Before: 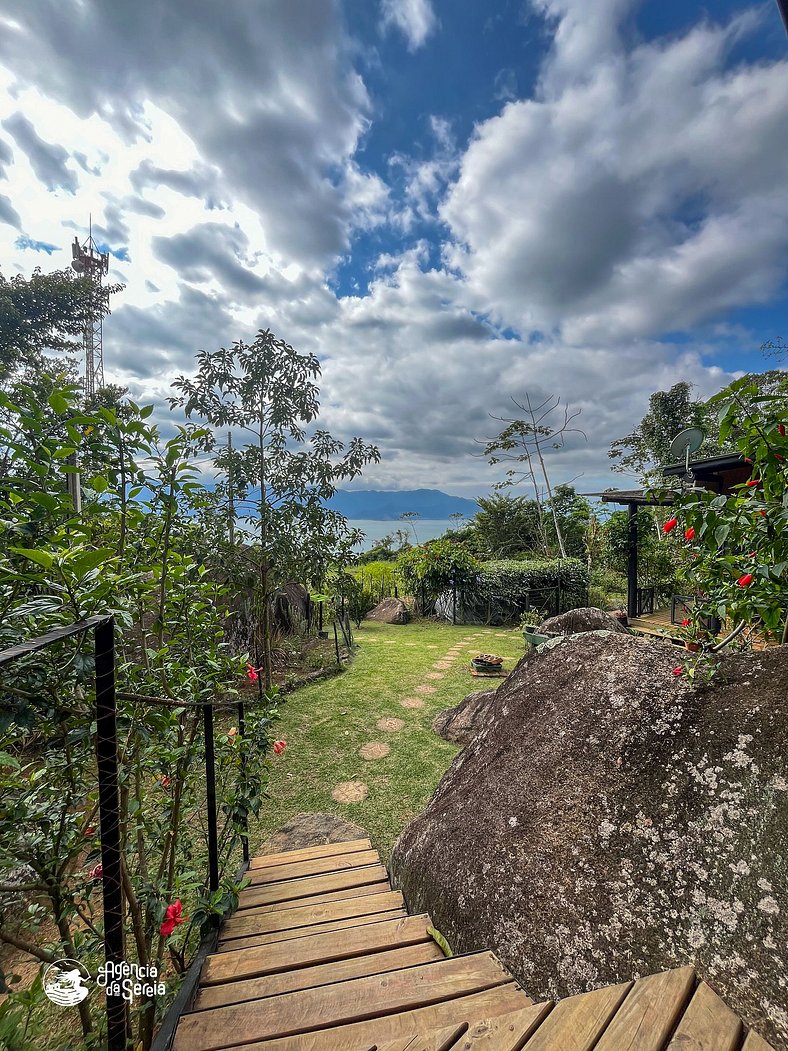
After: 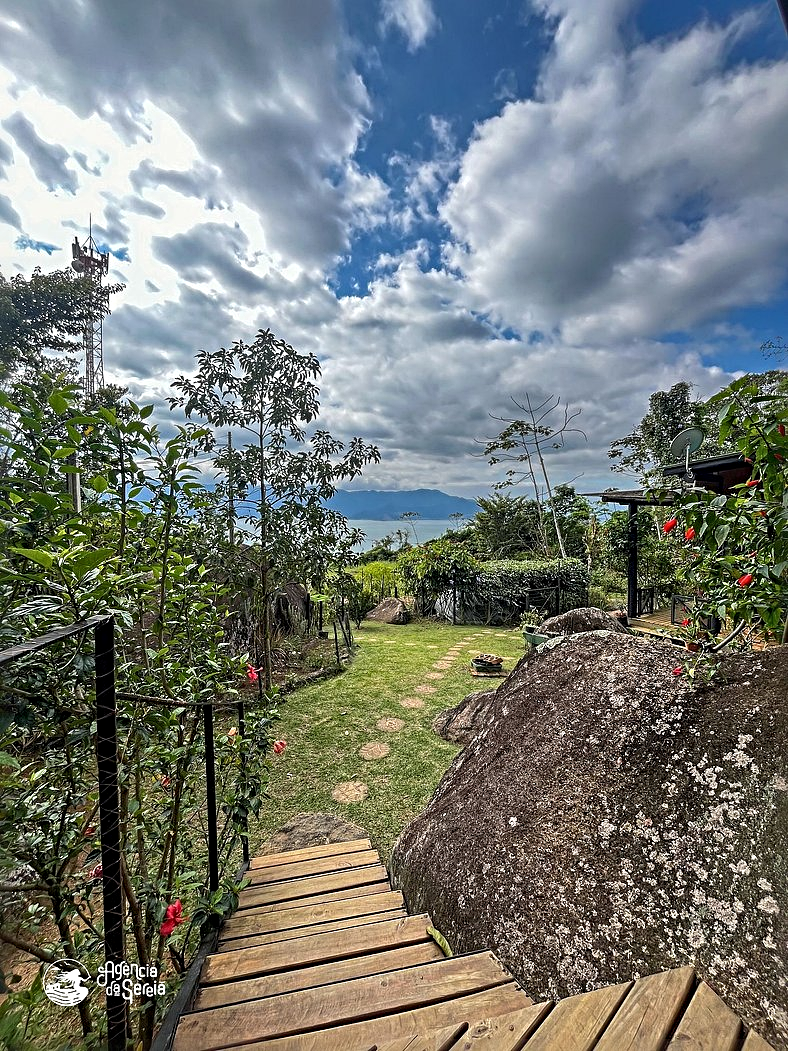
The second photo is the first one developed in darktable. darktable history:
sharpen: radius 4.928
